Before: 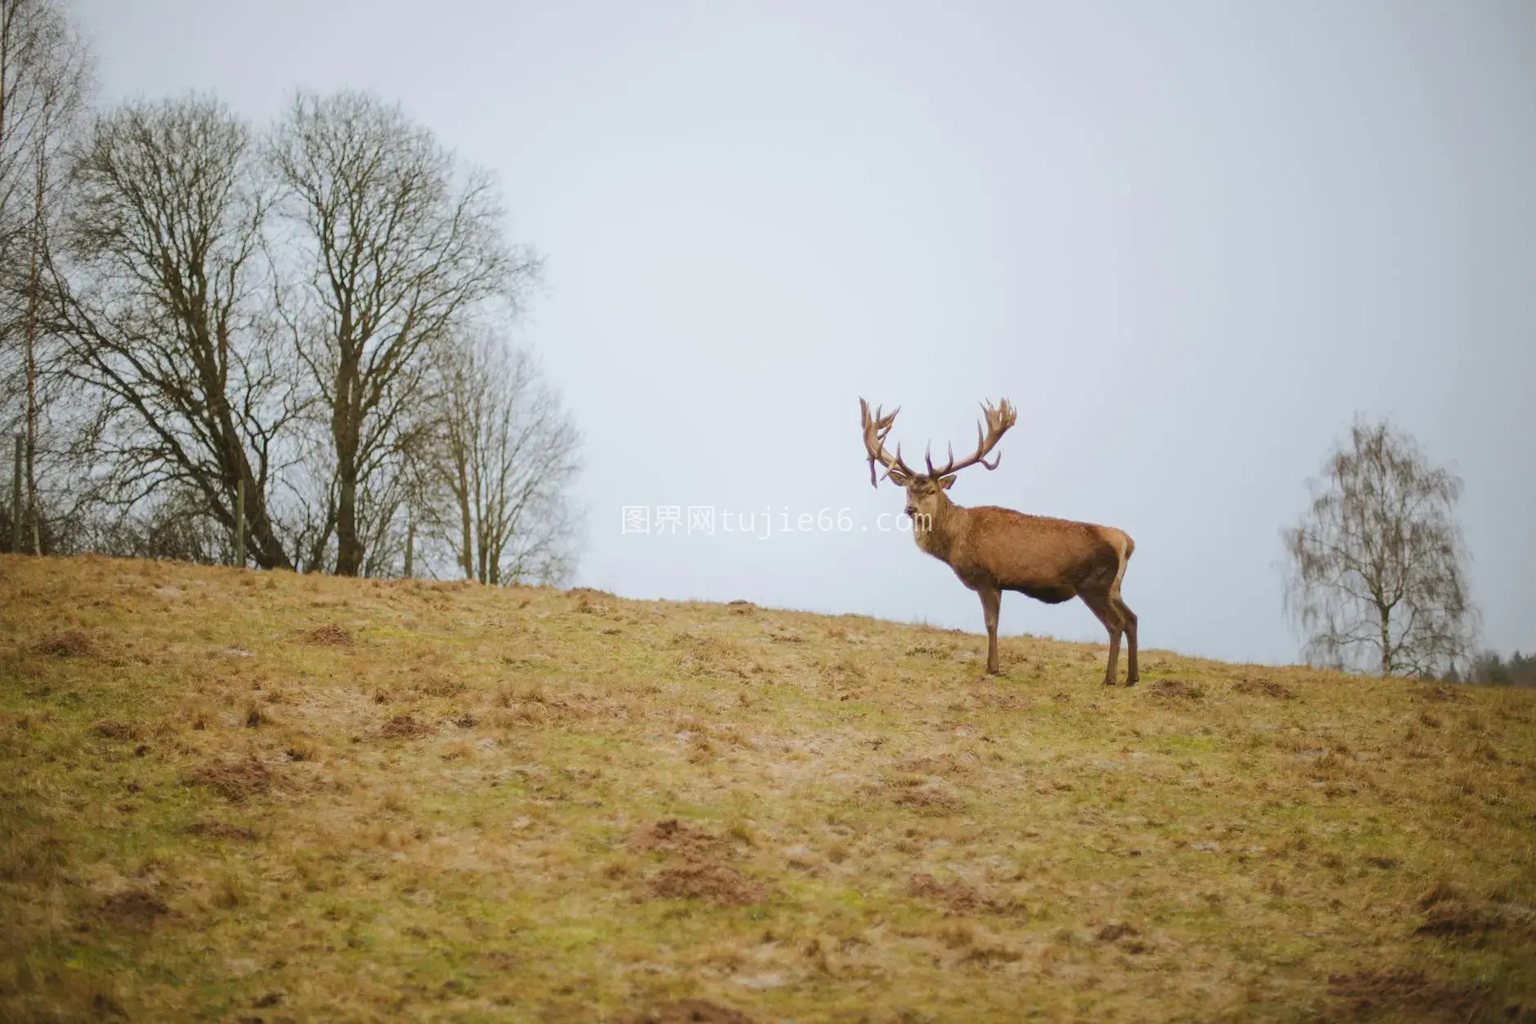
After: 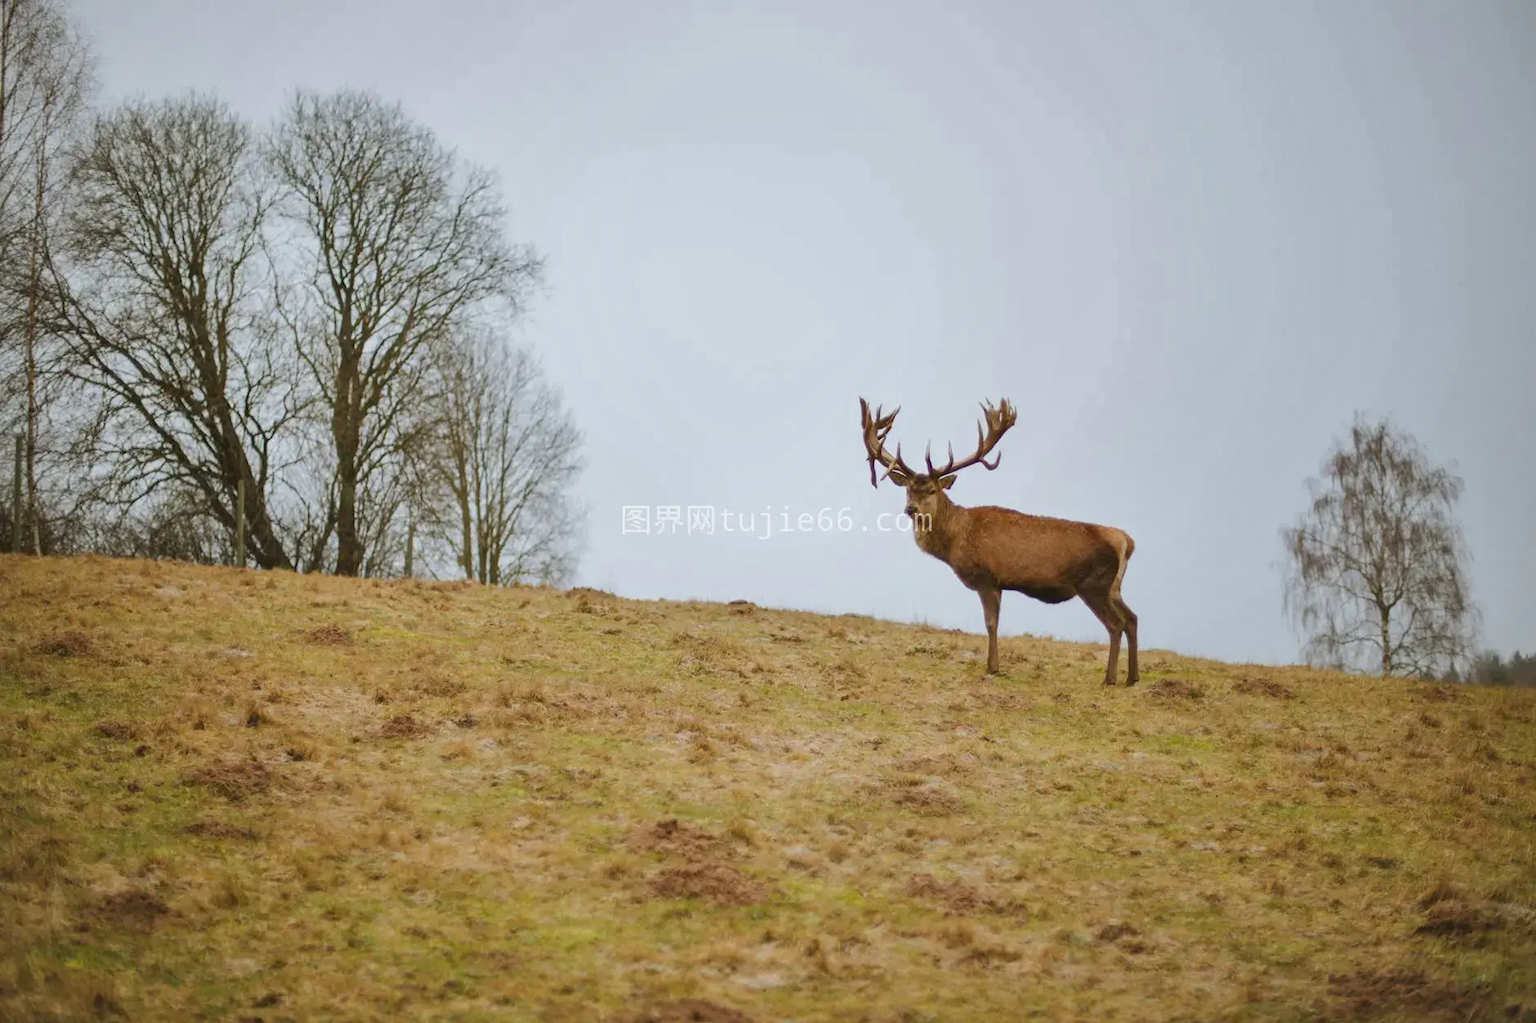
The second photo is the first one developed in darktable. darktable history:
shadows and highlights: shadows 52.89, shadows color adjustment 97.68%, soften with gaussian
